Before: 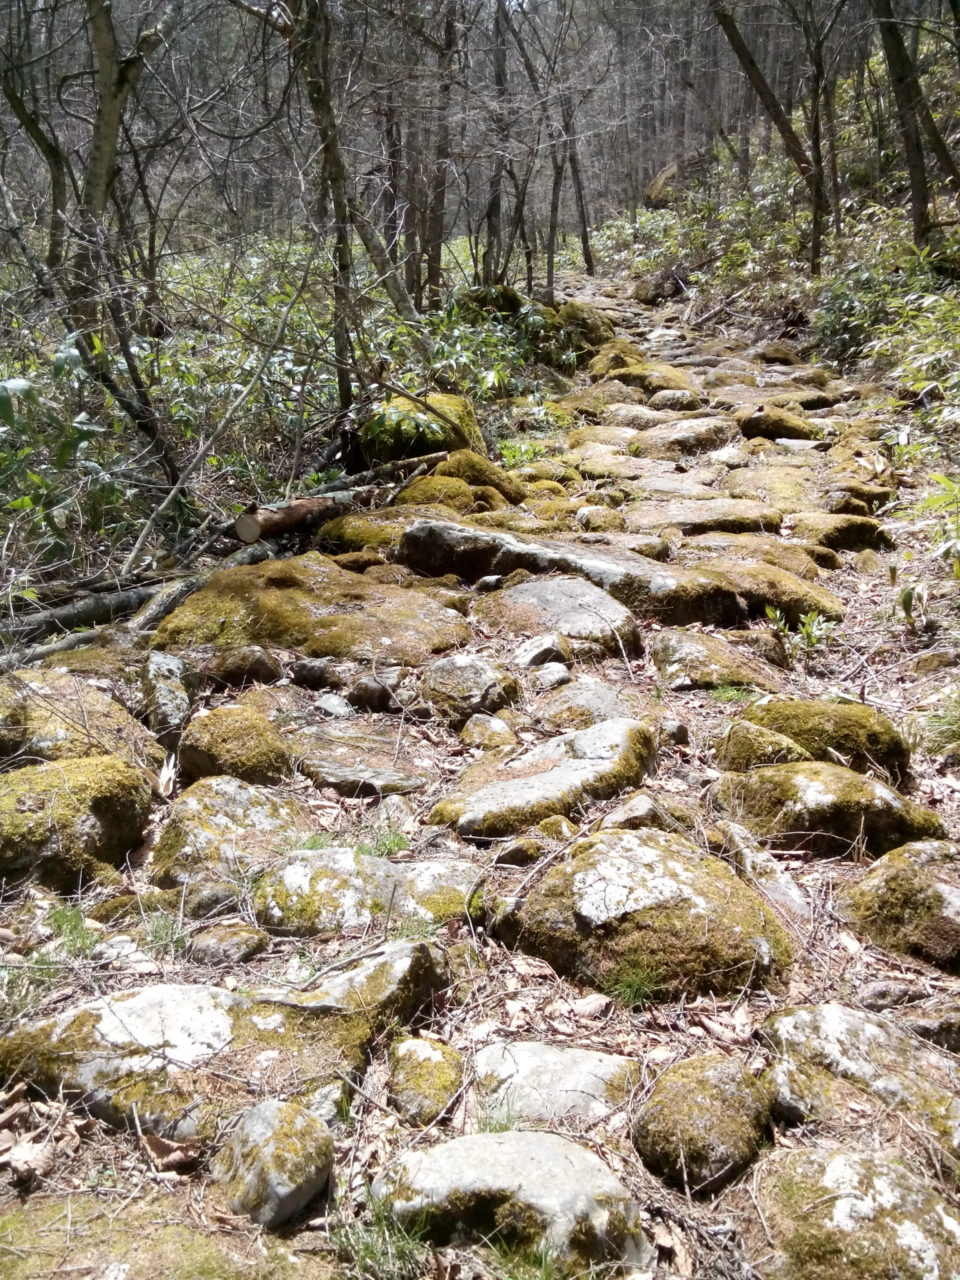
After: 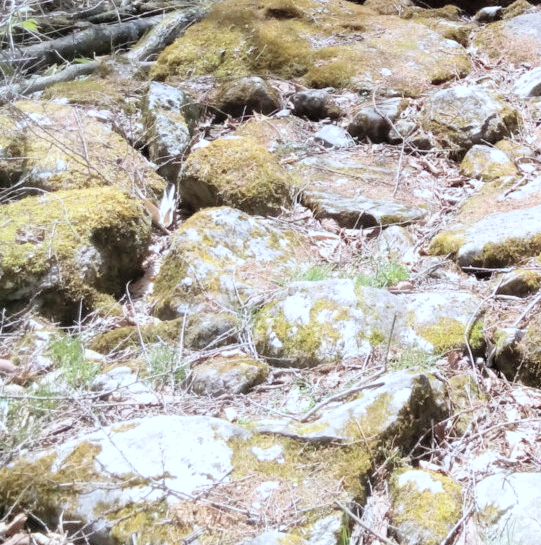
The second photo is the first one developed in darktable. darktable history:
global tonemap: drago (0.7, 100)
color calibration: x 0.367, y 0.379, temperature 4395.86 K
crop: top 44.483%, right 43.593%, bottom 12.892%
